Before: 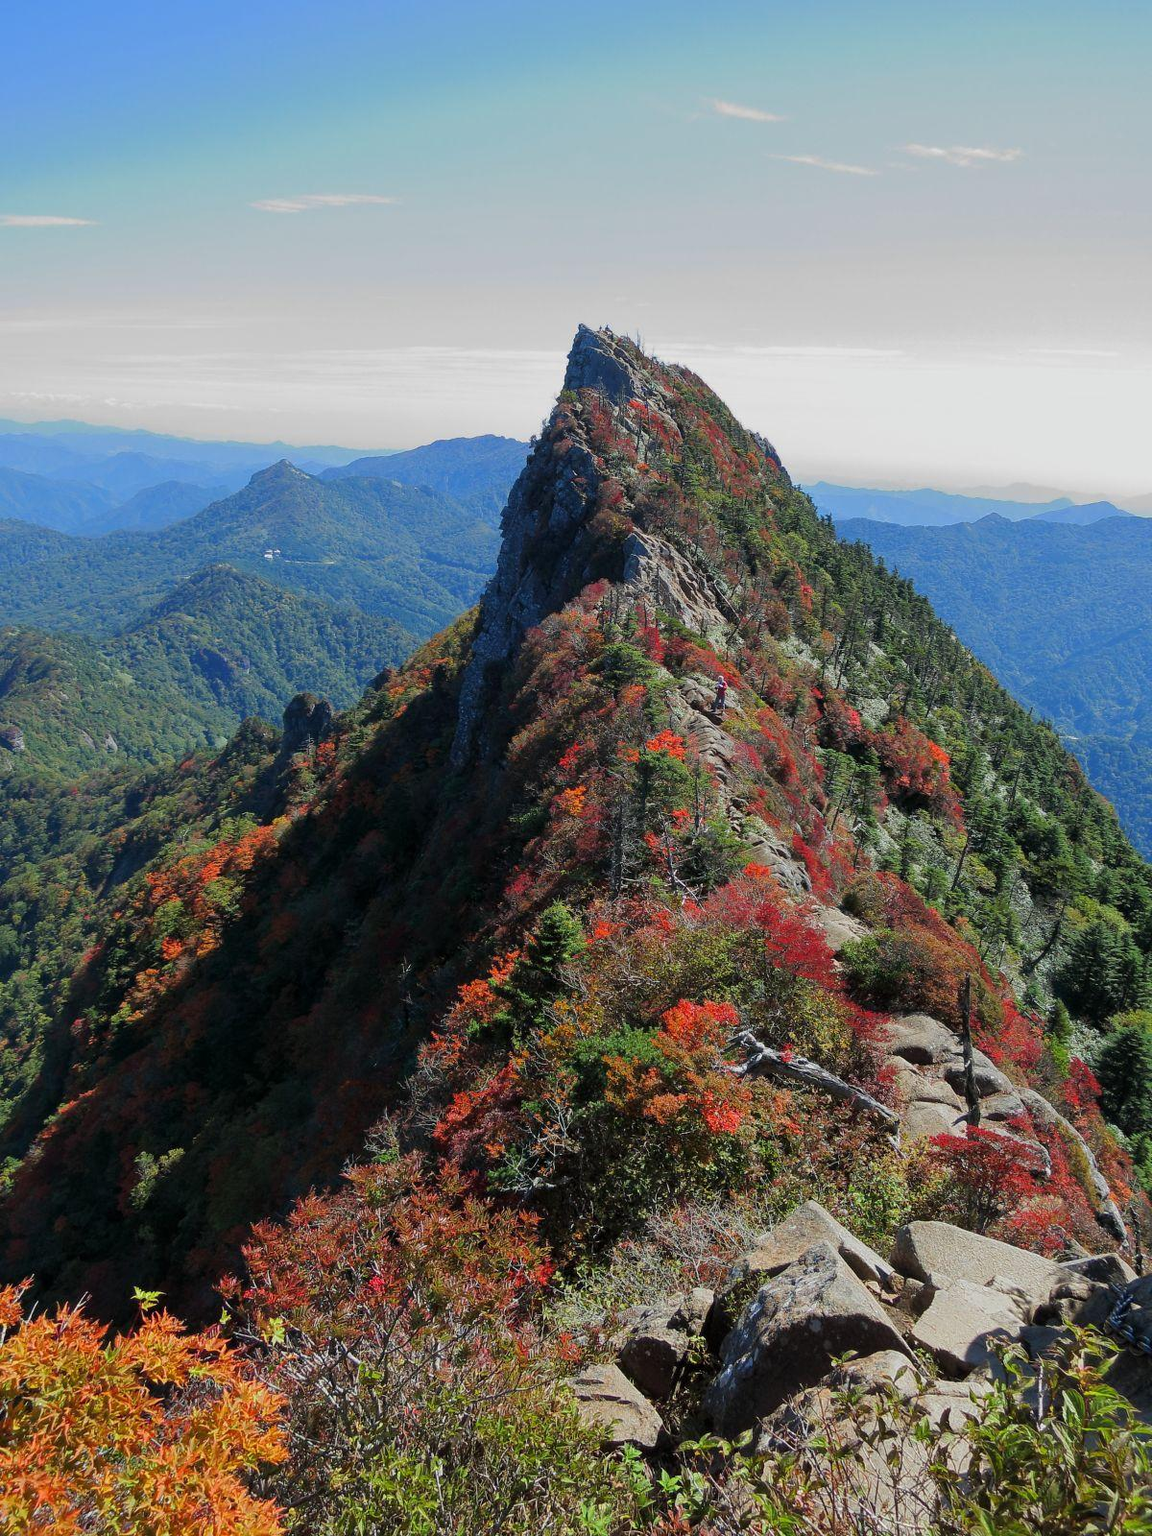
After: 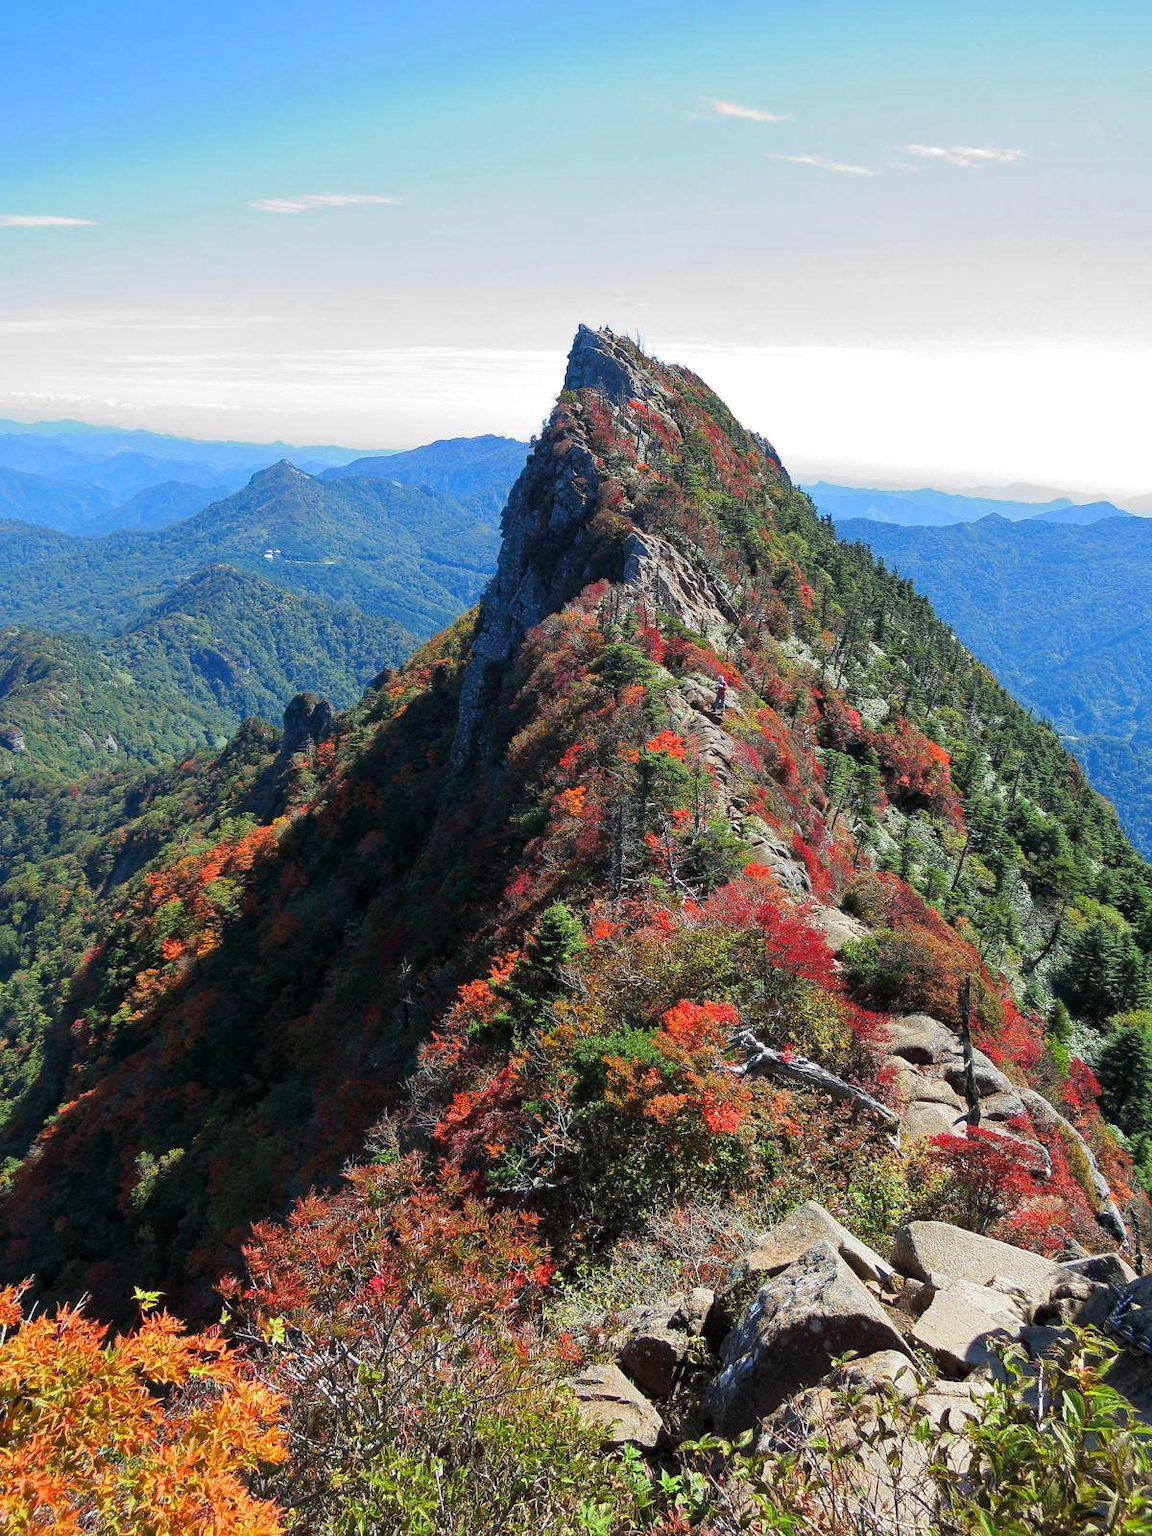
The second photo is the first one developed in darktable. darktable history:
exposure: exposure 0.497 EV, compensate highlight preservation false
haze removal: compatibility mode true, adaptive false
